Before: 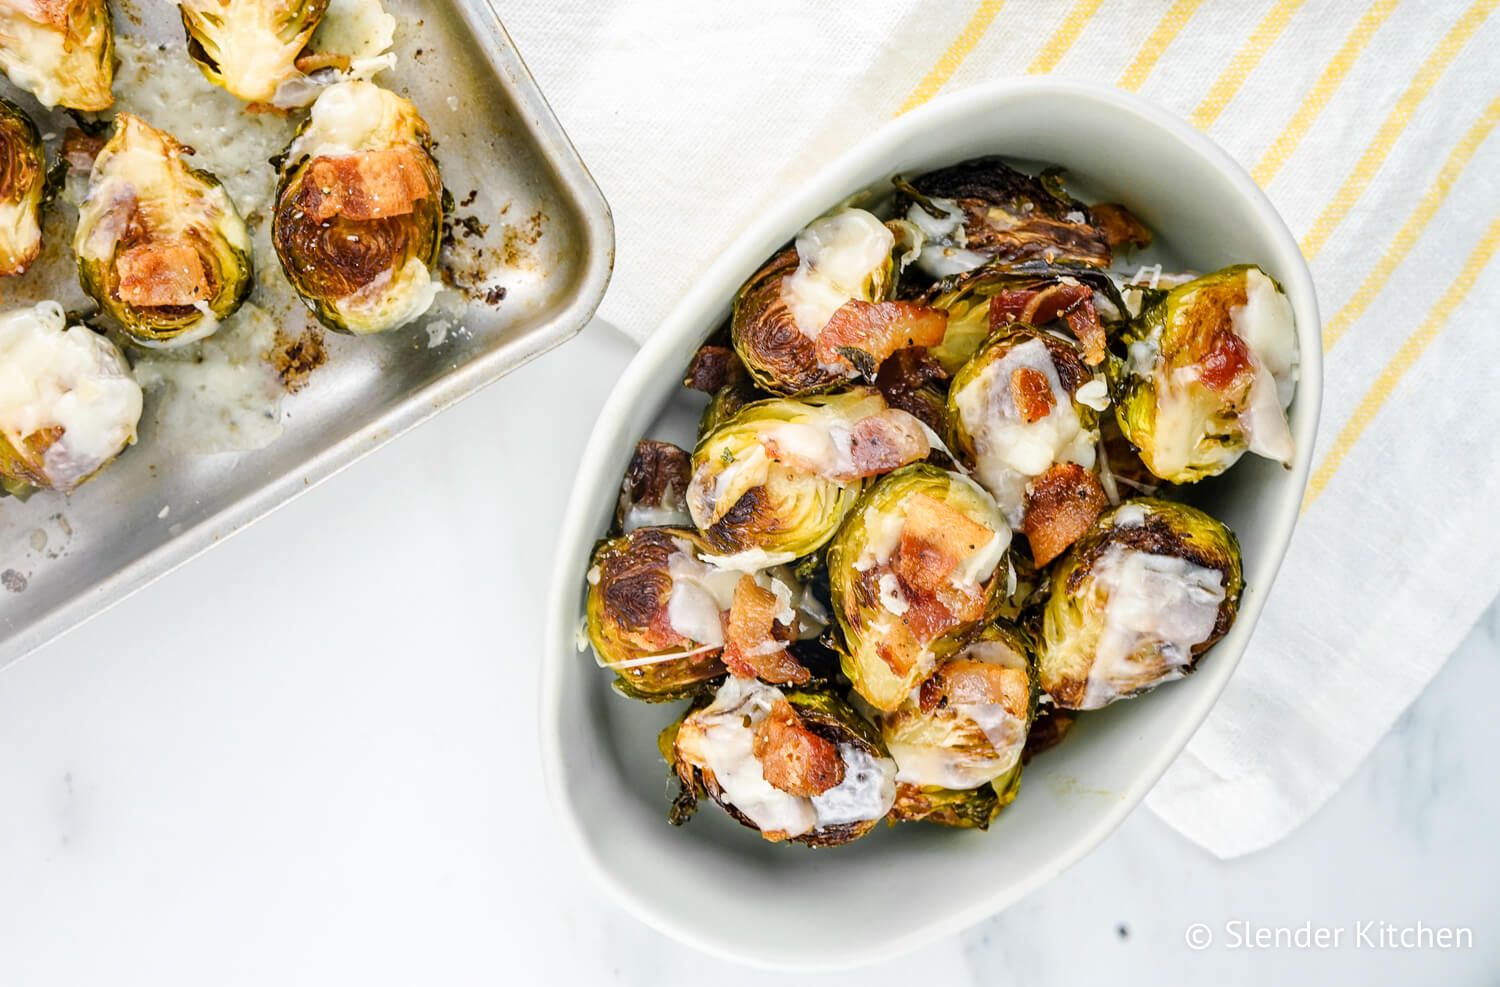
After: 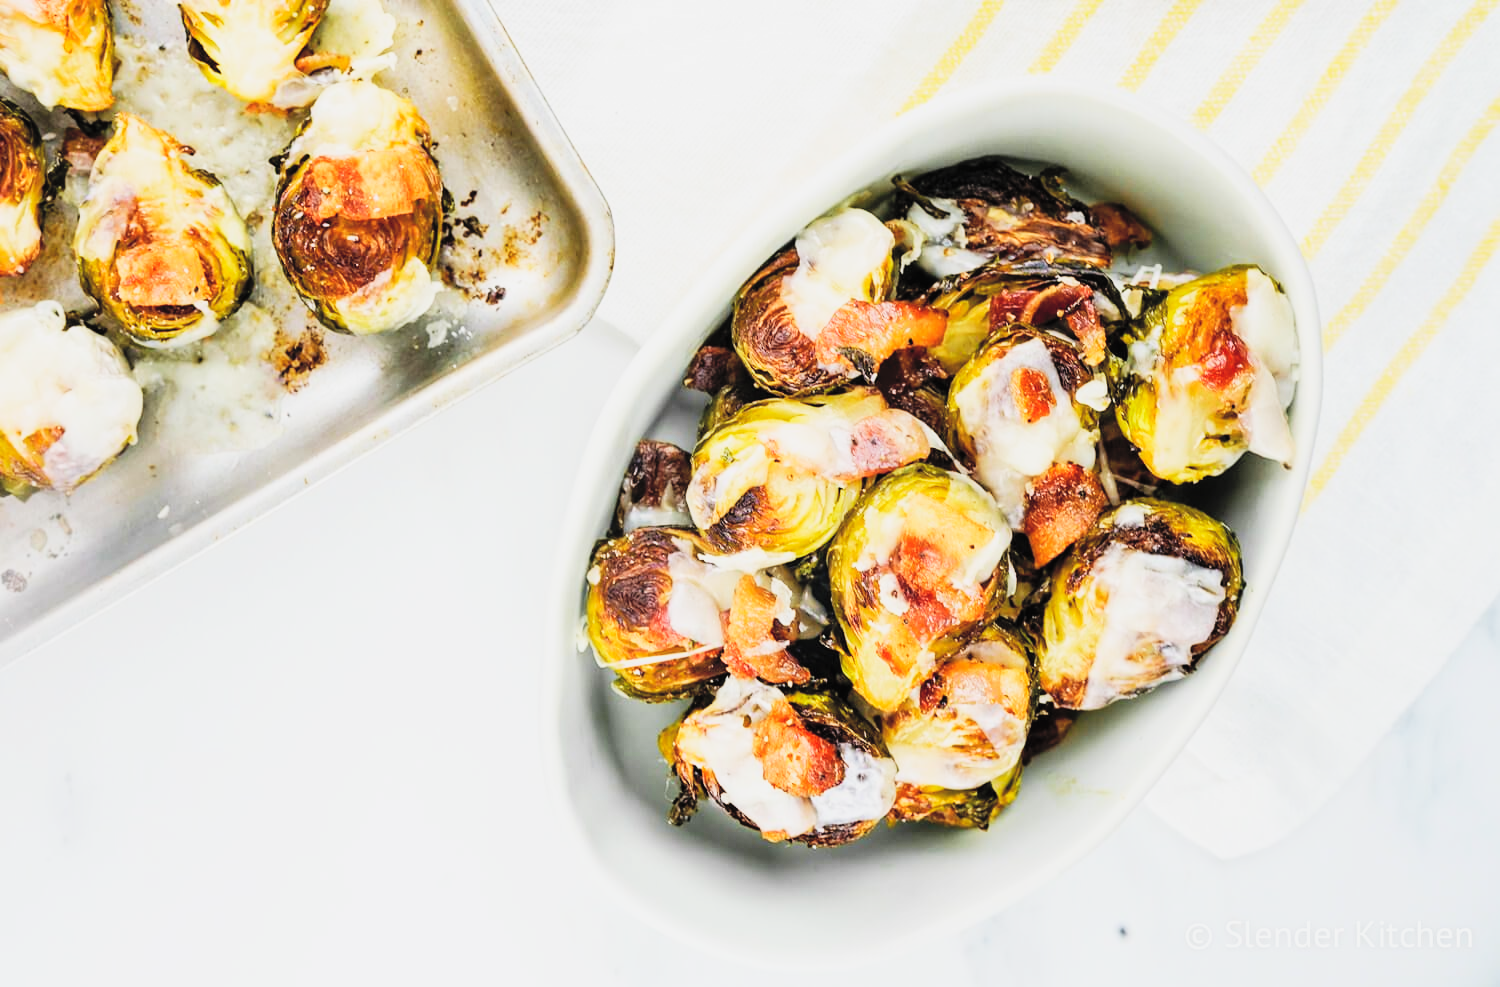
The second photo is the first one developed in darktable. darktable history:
contrast brightness saturation: contrast 0.1, brightness 0.3, saturation 0.14
sigmoid: contrast 1.7, skew 0.1, preserve hue 0%, red attenuation 0.1, red rotation 0.035, green attenuation 0.1, green rotation -0.017, blue attenuation 0.15, blue rotation -0.052, base primaries Rec2020
